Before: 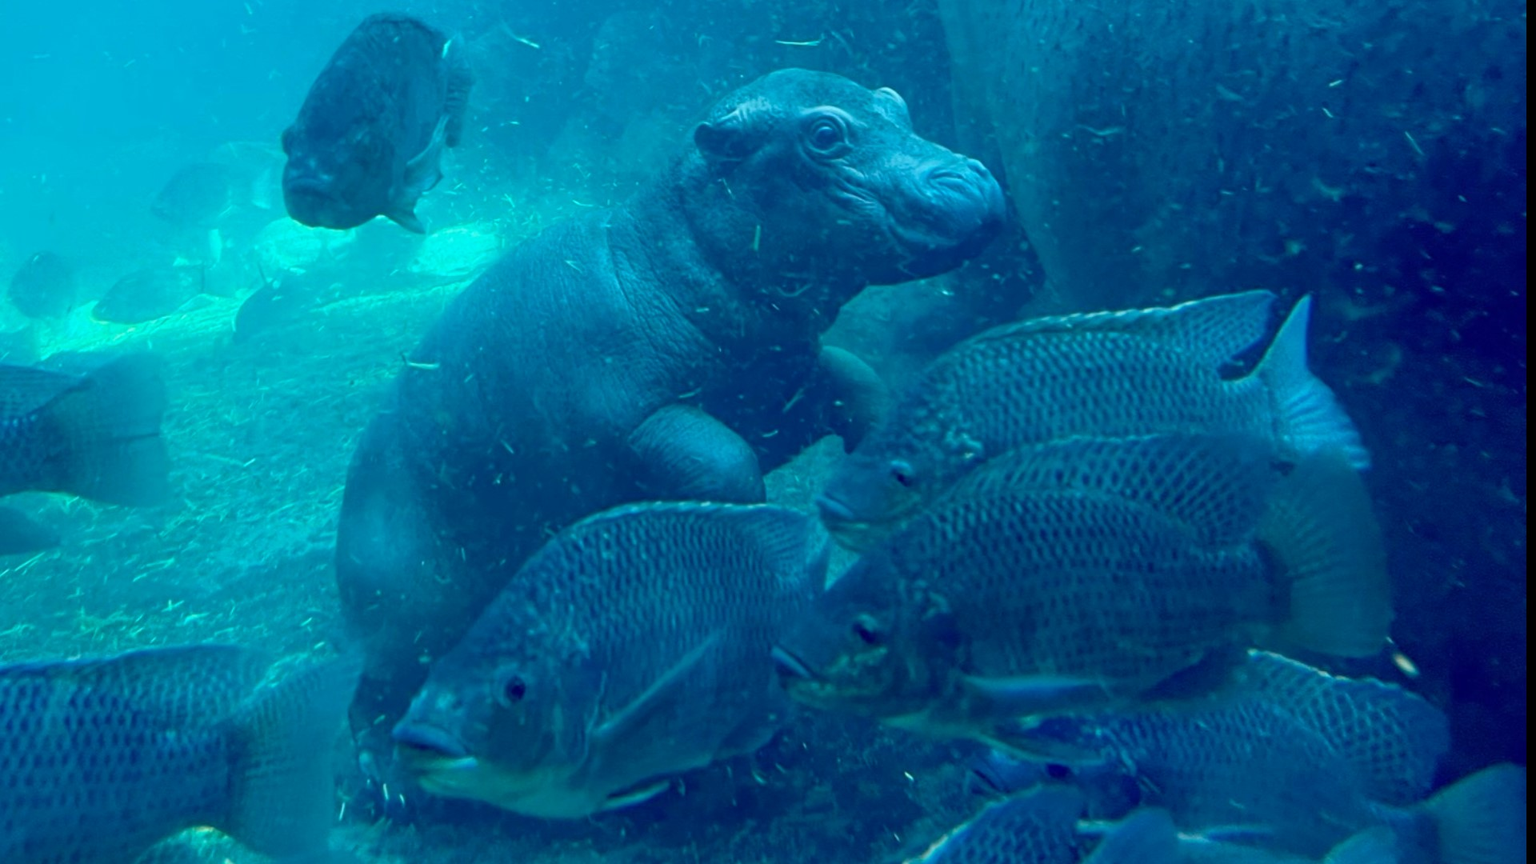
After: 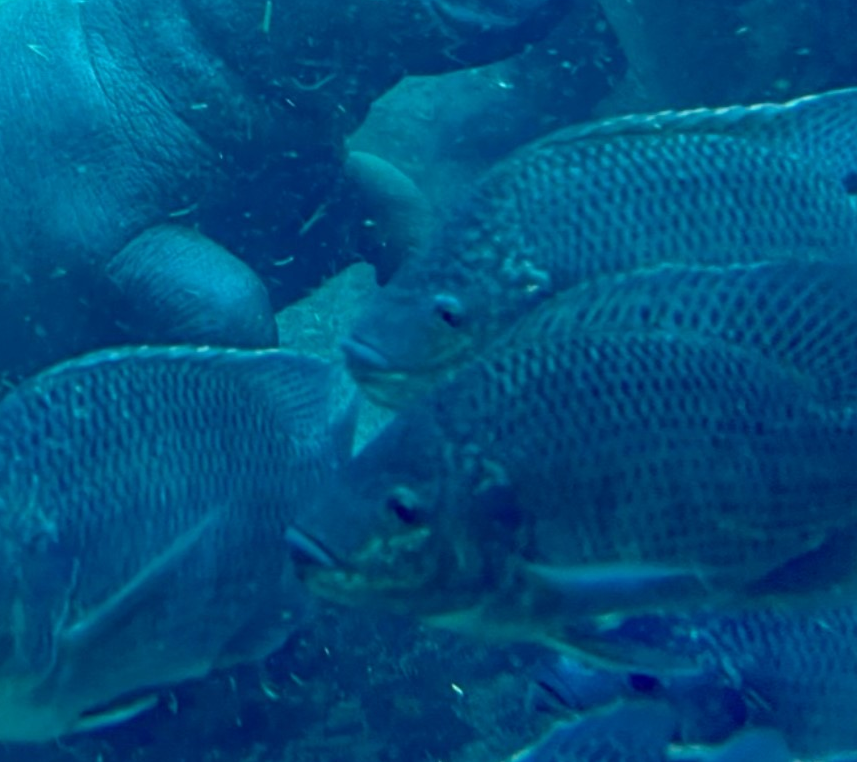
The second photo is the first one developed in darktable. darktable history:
crop: left 35.368%, top 26.027%, right 19.983%, bottom 3.377%
